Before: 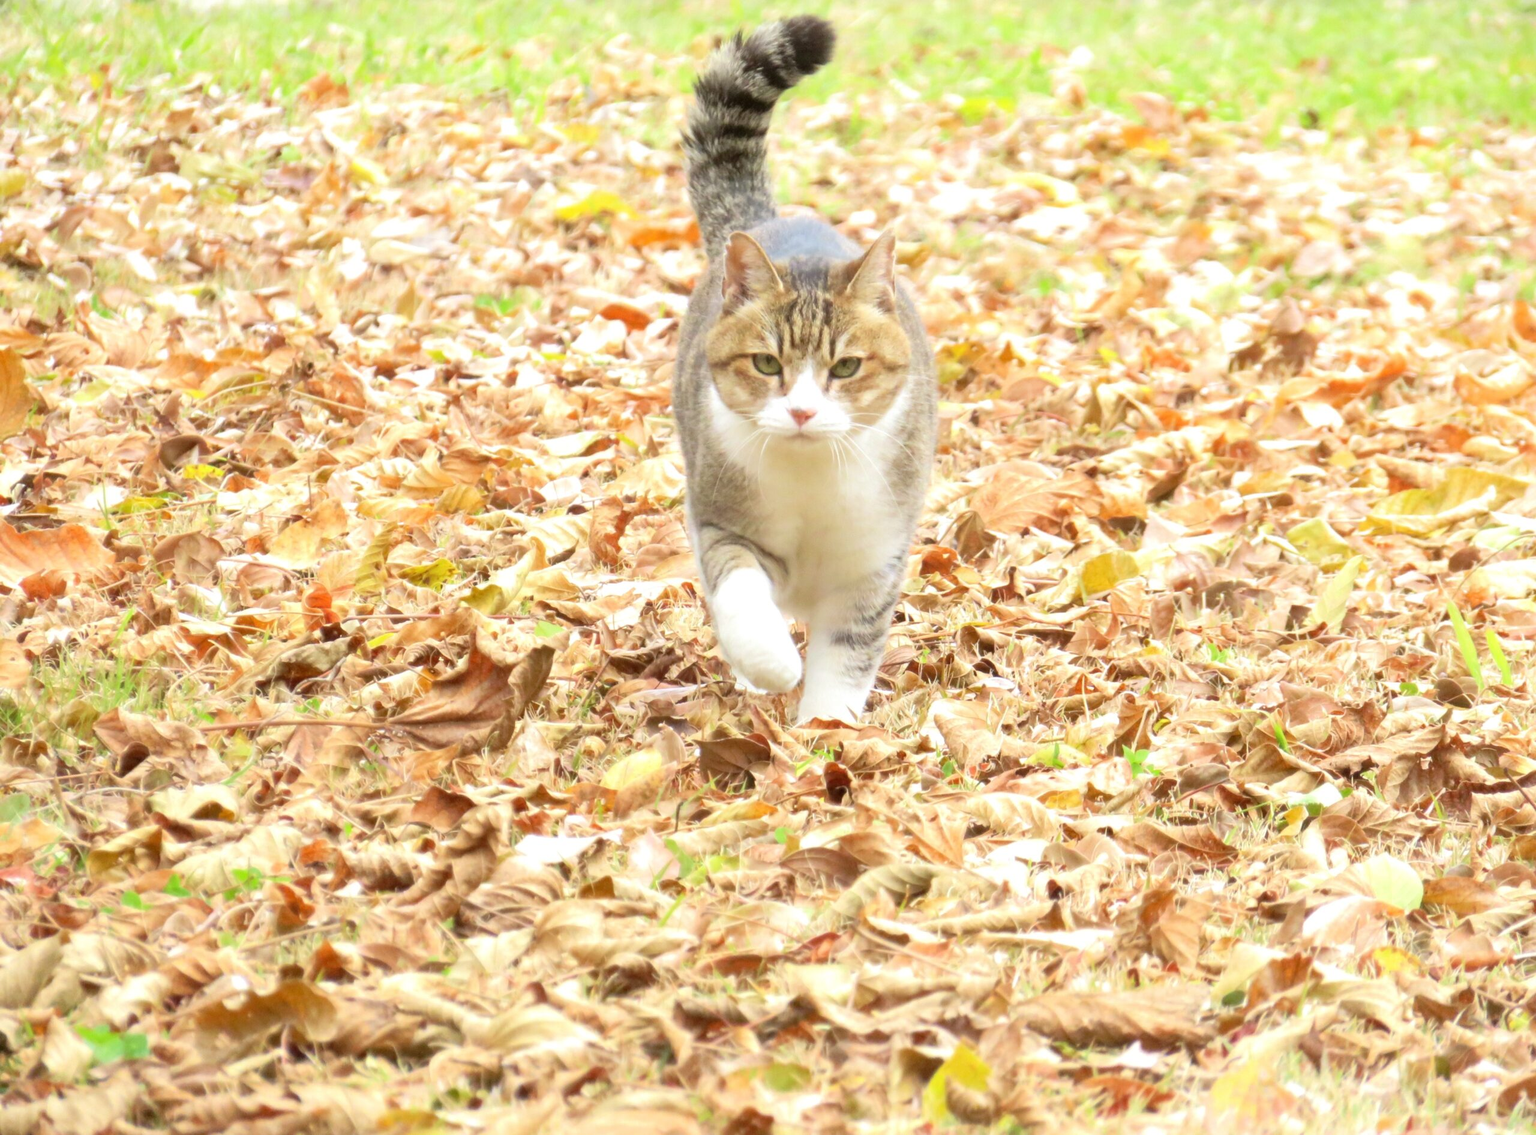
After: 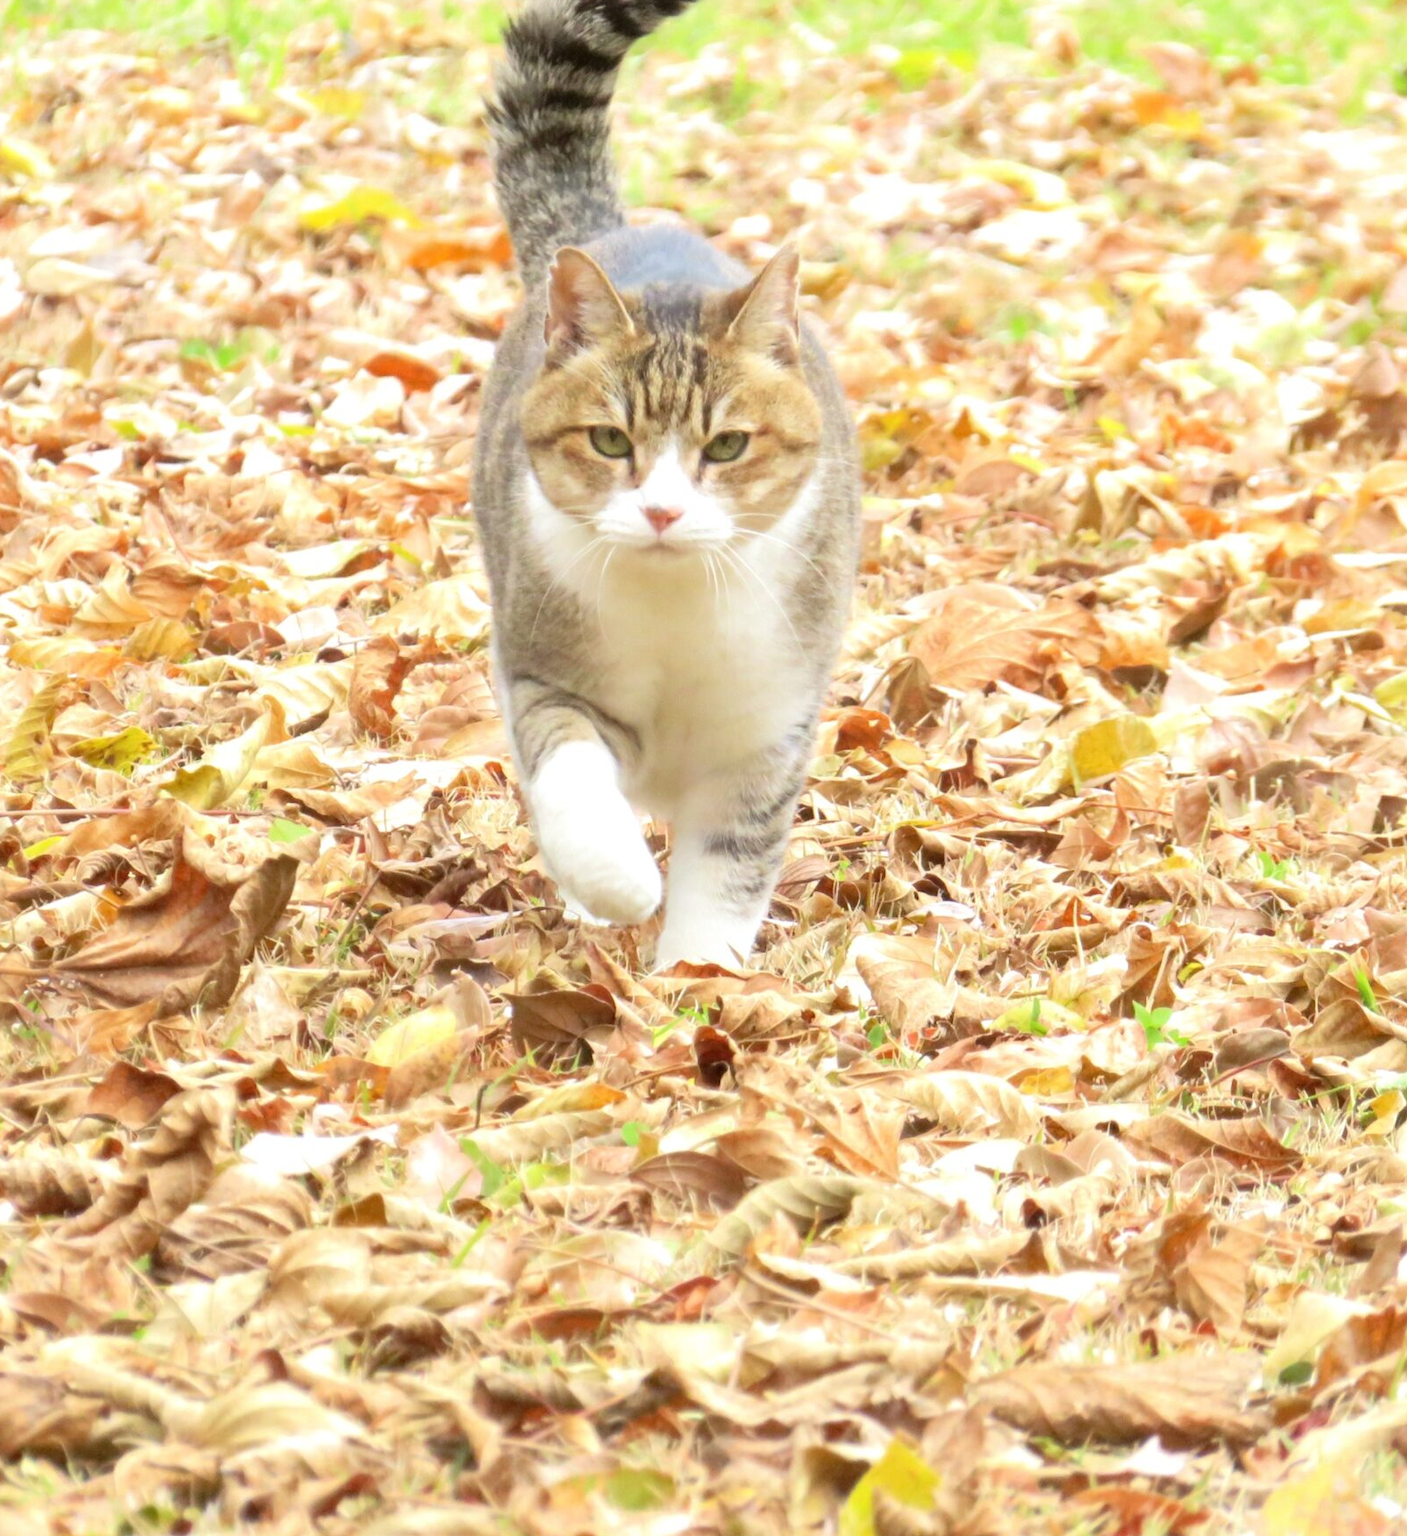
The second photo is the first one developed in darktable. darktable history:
white balance: emerald 1
base curve: exposure shift 0, preserve colors none
crop and rotate: left 22.918%, top 5.629%, right 14.711%, bottom 2.247%
